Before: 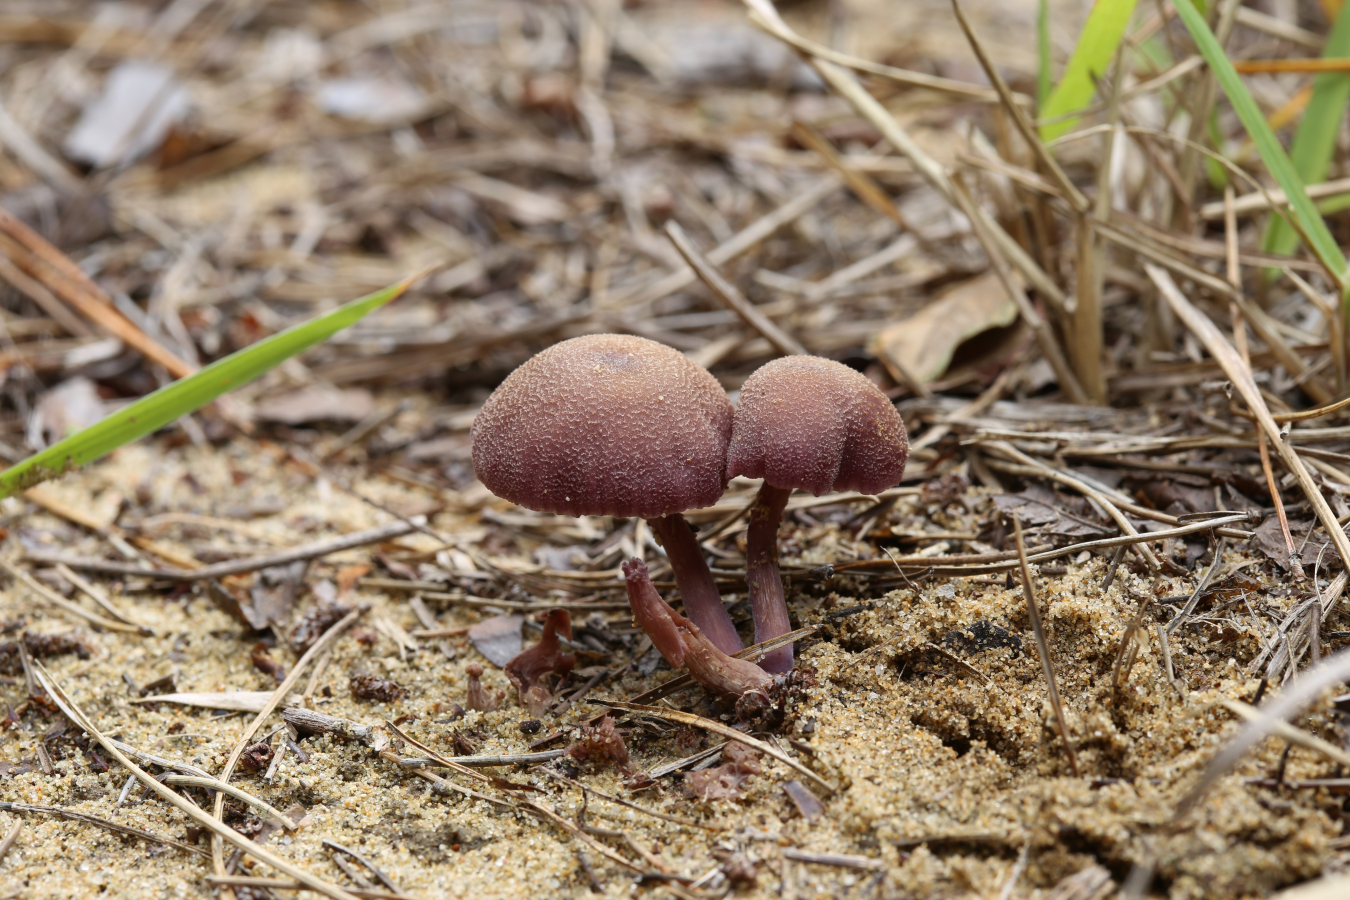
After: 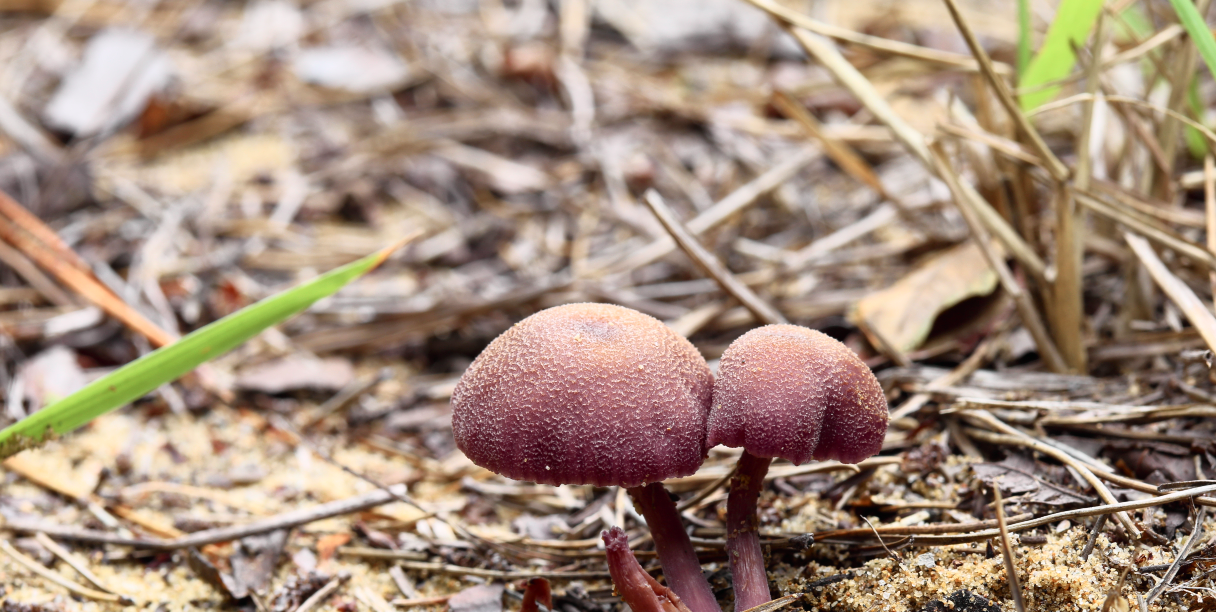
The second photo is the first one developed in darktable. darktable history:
tone curve: curves: ch0 [(0, 0) (0.051, 0.027) (0.096, 0.071) (0.241, 0.247) (0.455, 0.52) (0.594, 0.692) (0.715, 0.845) (0.84, 0.936) (1, 1)]; ch1 [(0, 0) (0.1, 0.038) (0.318, 0.243) (0.399, 0.351) (0.478, 0.469) (0.499, 0.499) (0.534, 0.549) (0.565, 0.605) (0.601, 0.644) (0.666, 0.701) (1, 1)]; ch2 [(0, 0) (0.453, 0.45) (0.479, 0.483) (0.504, 0.499) (0.52, 0.508) (0.561, 0.573) (0.592, 0.617) (0.824, 0.815) (1, 1)], color space Lab, independent channels, preserve colors none
contrast brightness saturation: saturation -0.1
crop: left 1.509%, top 3.452%, right 7.696%, bottom 28.452%
